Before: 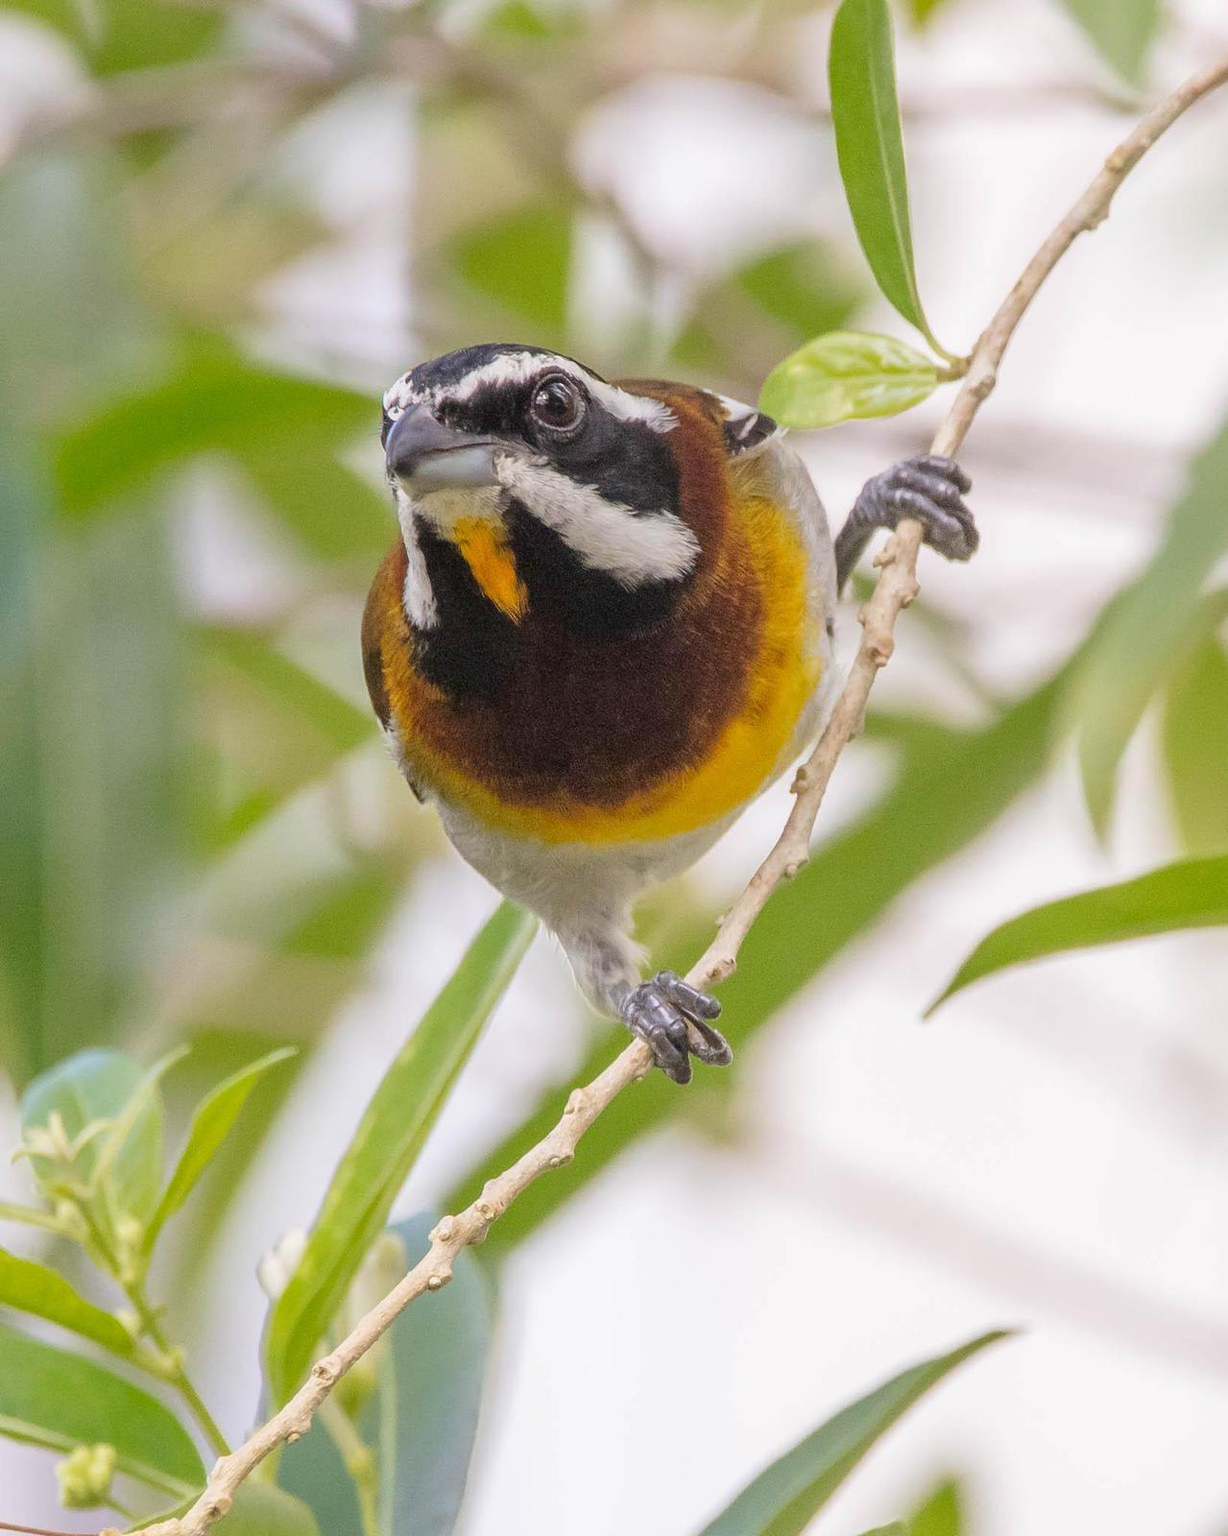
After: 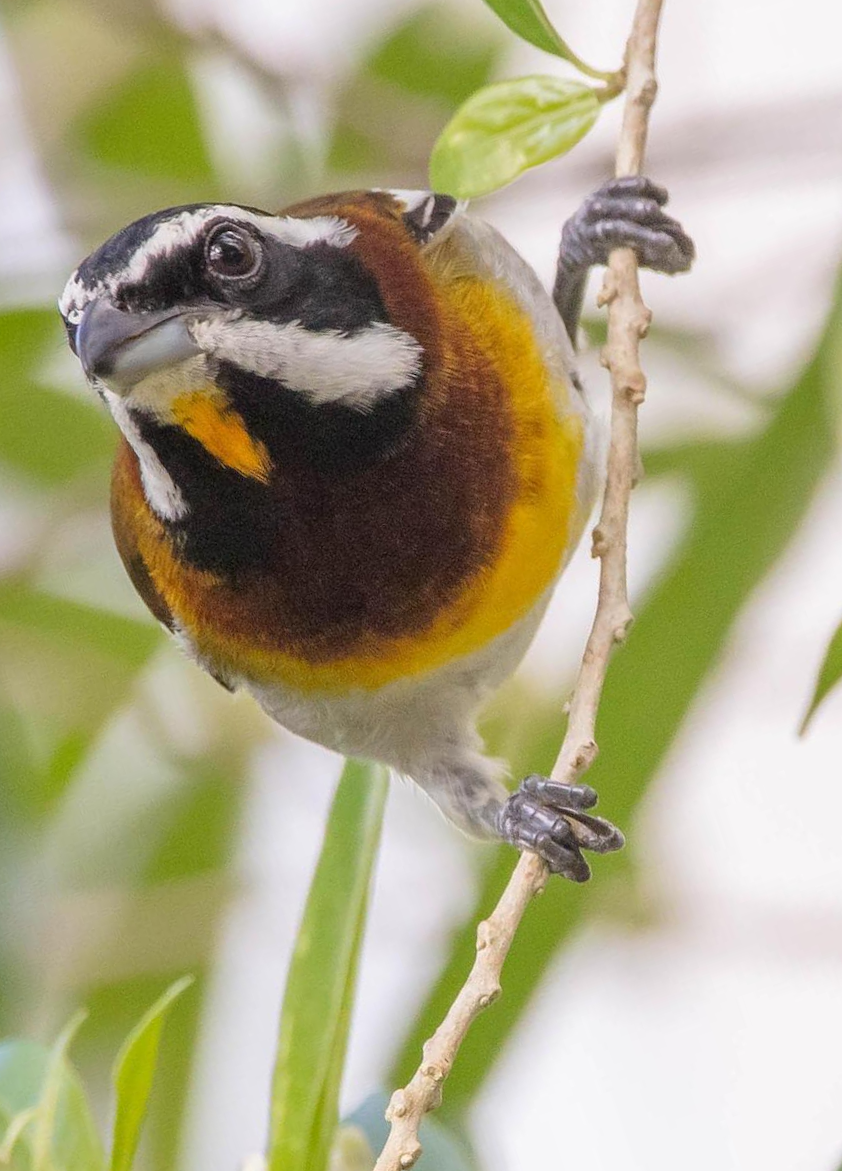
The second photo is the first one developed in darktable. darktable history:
crop and rotate: angle 18.81°, left 6.754%, right 4.343%, bottom 1.183%
